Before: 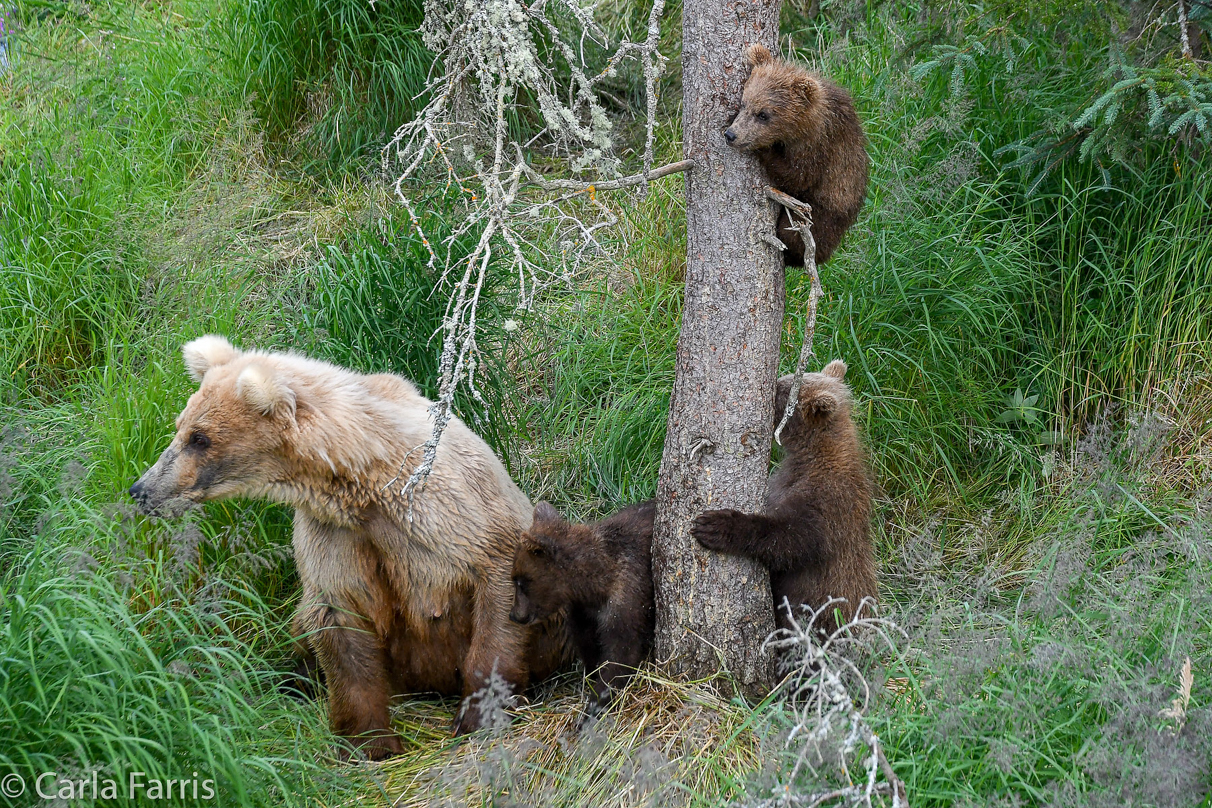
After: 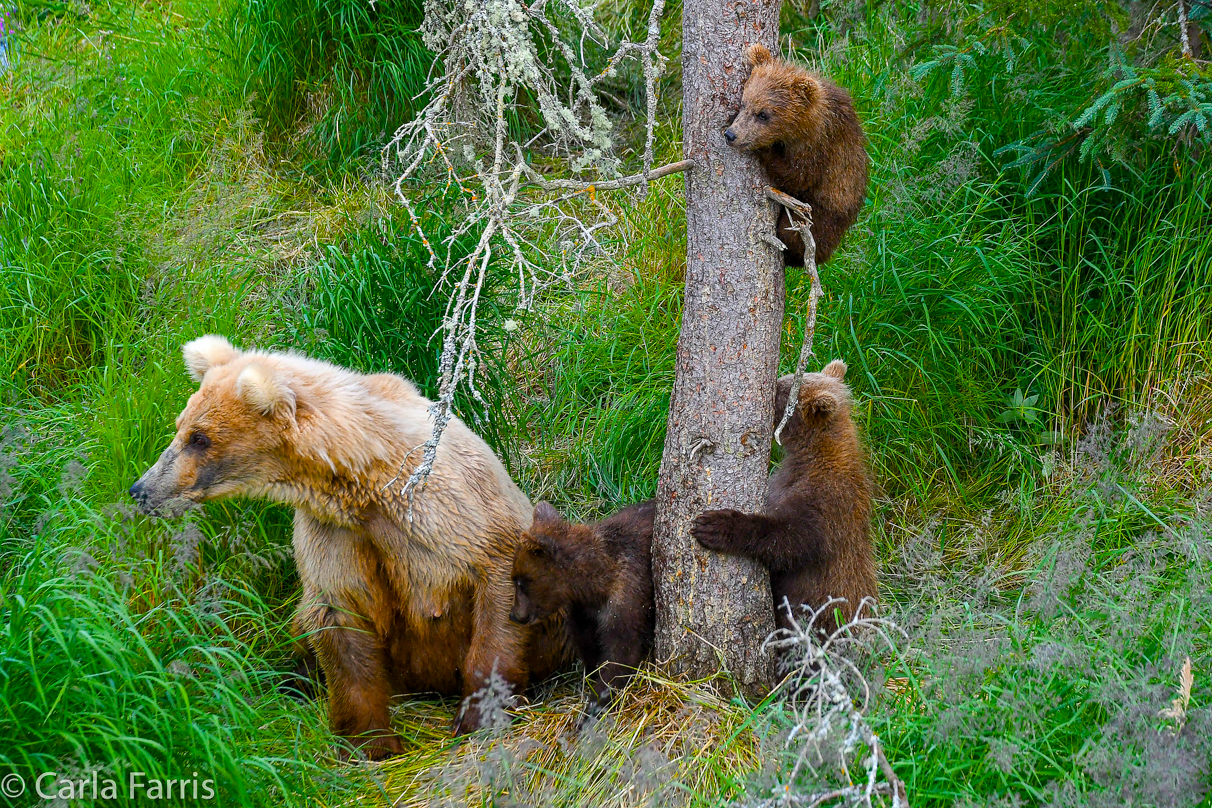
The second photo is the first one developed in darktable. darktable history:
color balance rgb: linear chroma grading › global chroma 24.95%, perceptual saturation grading › global saturation 39.41%
